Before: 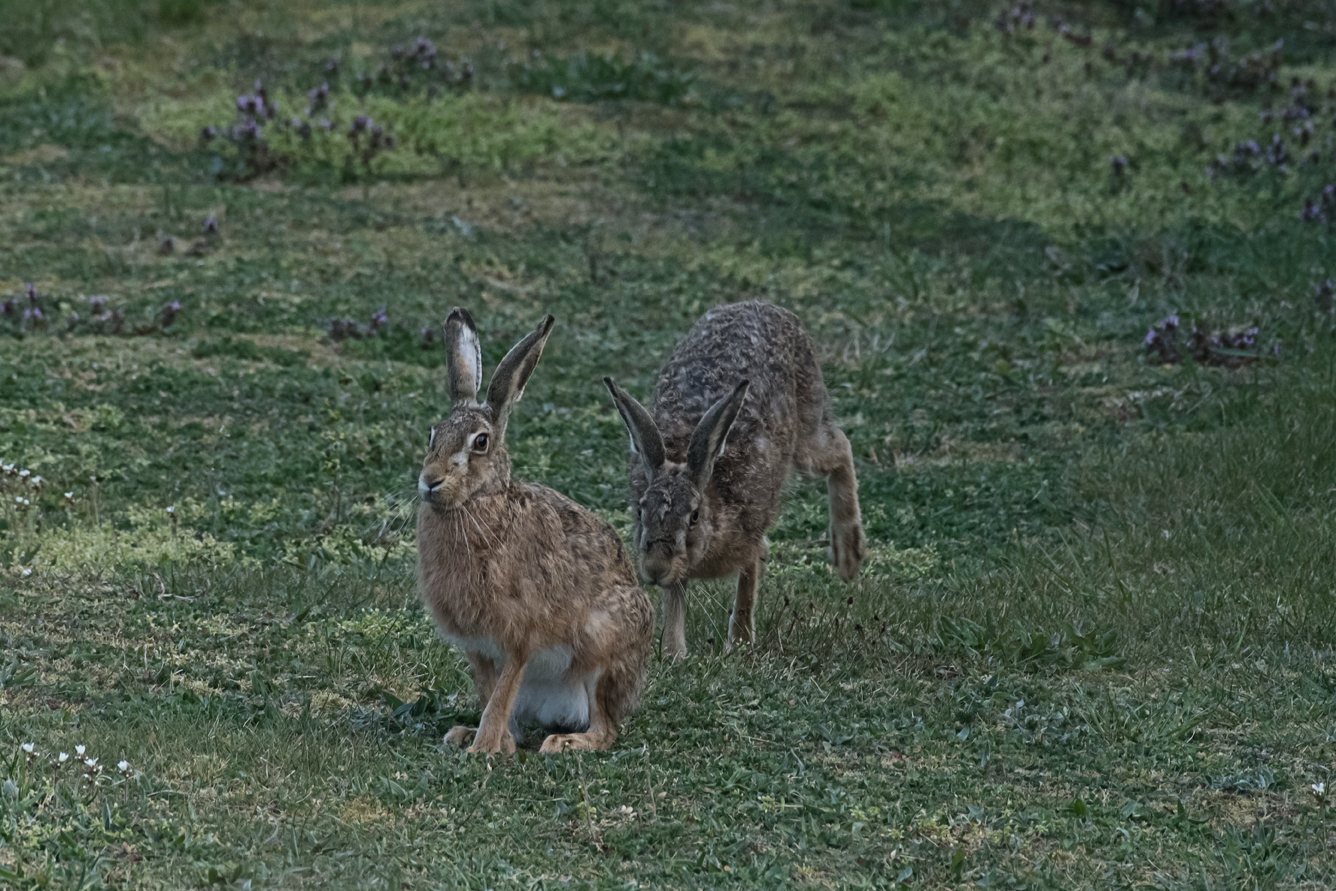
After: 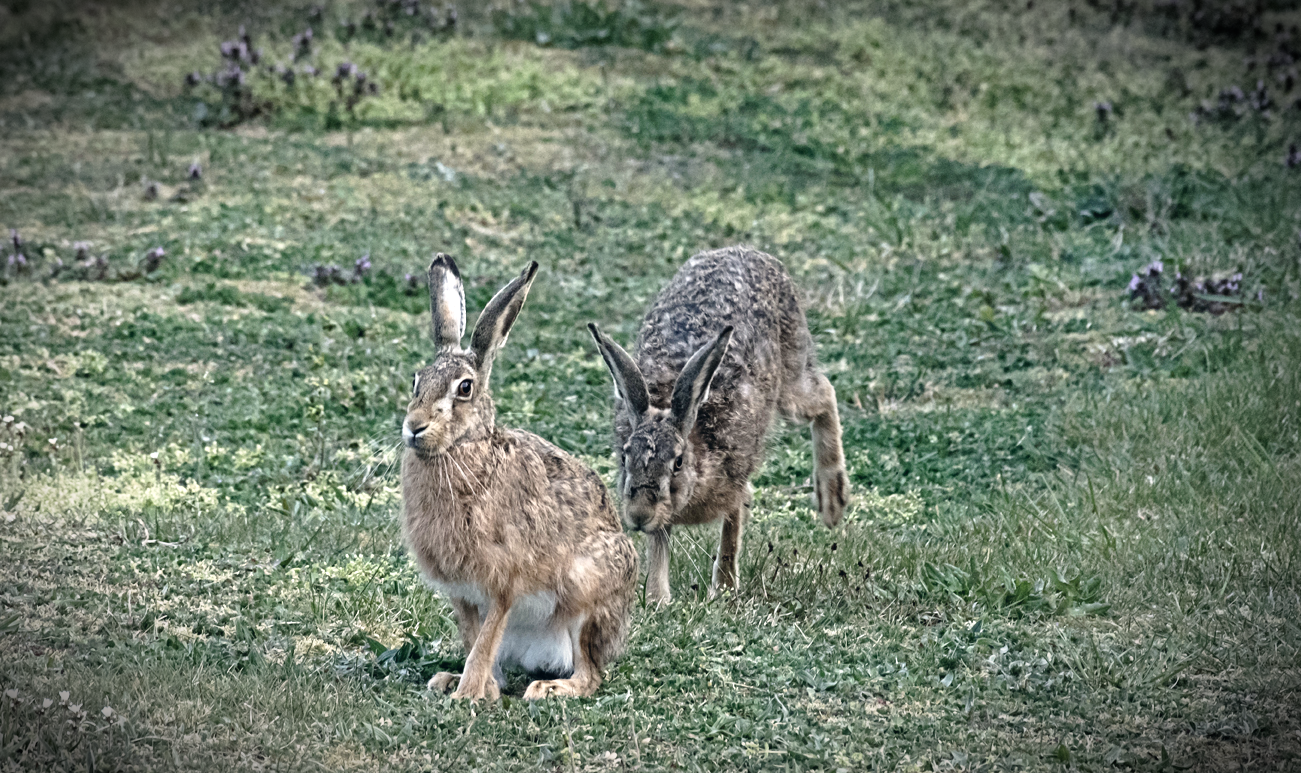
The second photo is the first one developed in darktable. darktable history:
base curve: curves: ch0 [(0, 0) (0.012, 0.01) (0.073, 0.168) (0.31, 0.711) (0.645, 0.957) (1, 1)], preserve colors none
color correction: highlights a* 2.8, highlights b* 4.99, shadows a* -1.69, shadows b* -4.91, saturation 0.81
vignetting: brightness -0.887, automatic ratio true
shadows and highlights: radius 110.22, shadows 51.42, white point adjustment 9.05, highlights -5.05, soften with gaussian
crop: left 1.209%, top 6.126%, right 1.353%, bottom 7.018%
